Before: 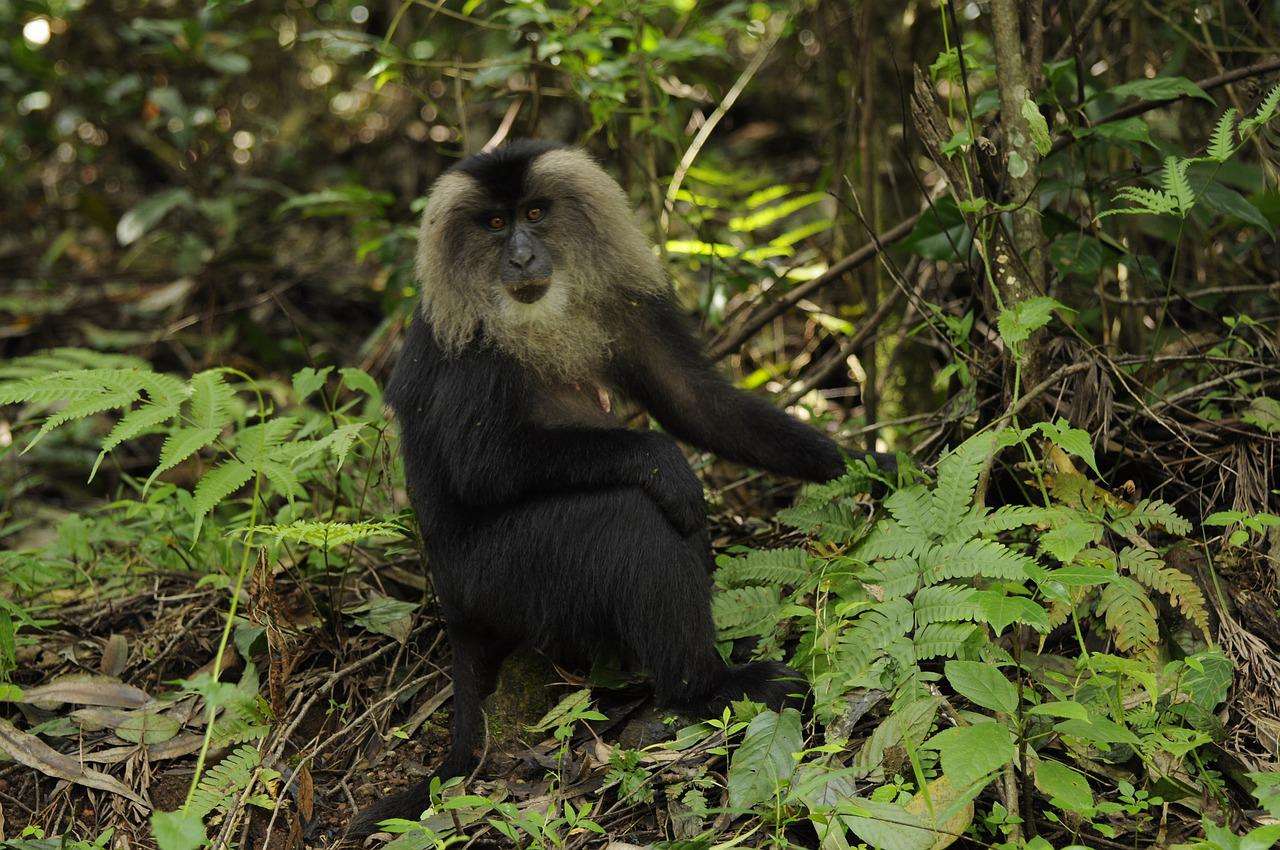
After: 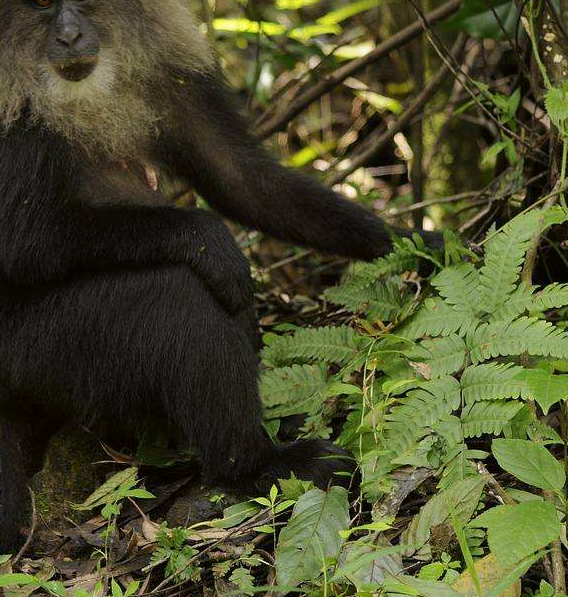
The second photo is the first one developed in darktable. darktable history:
color correction: highlights a* 3.12, highlights b* -1.55, shadows a* -0.101, shadows b* 2.52, saturation 0.98
rotate and perspective: automatic cropping original format, crop left 0, crop top 0
crop: left 35.432%, top 26.233%, right 20.145%, bottom 3.432%
